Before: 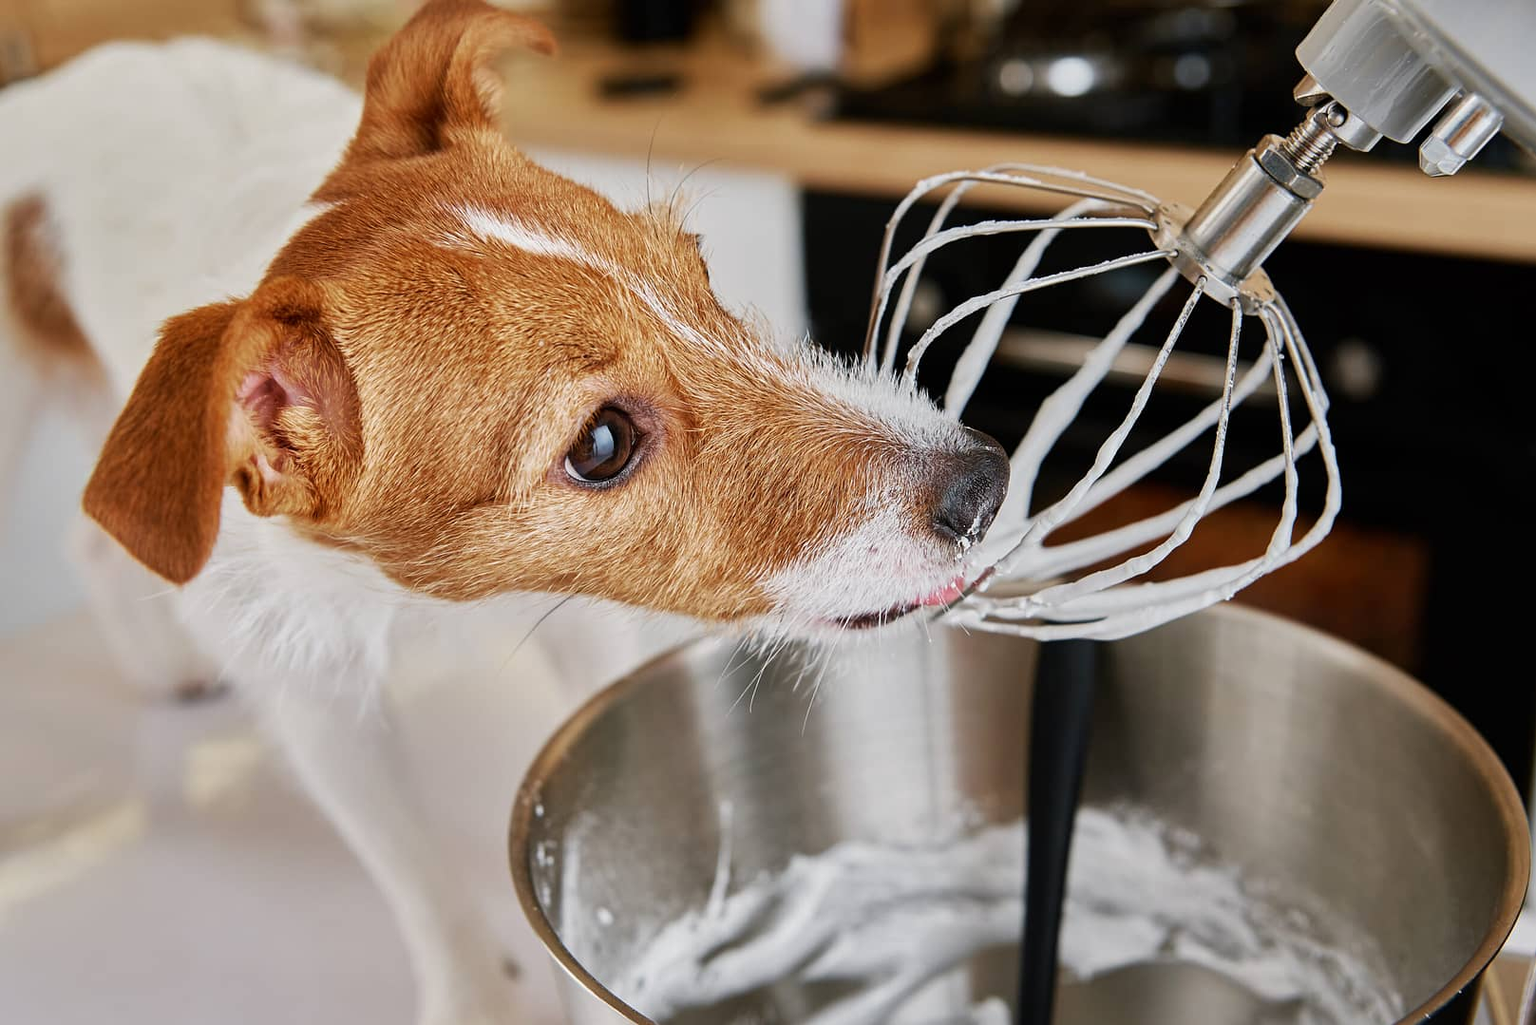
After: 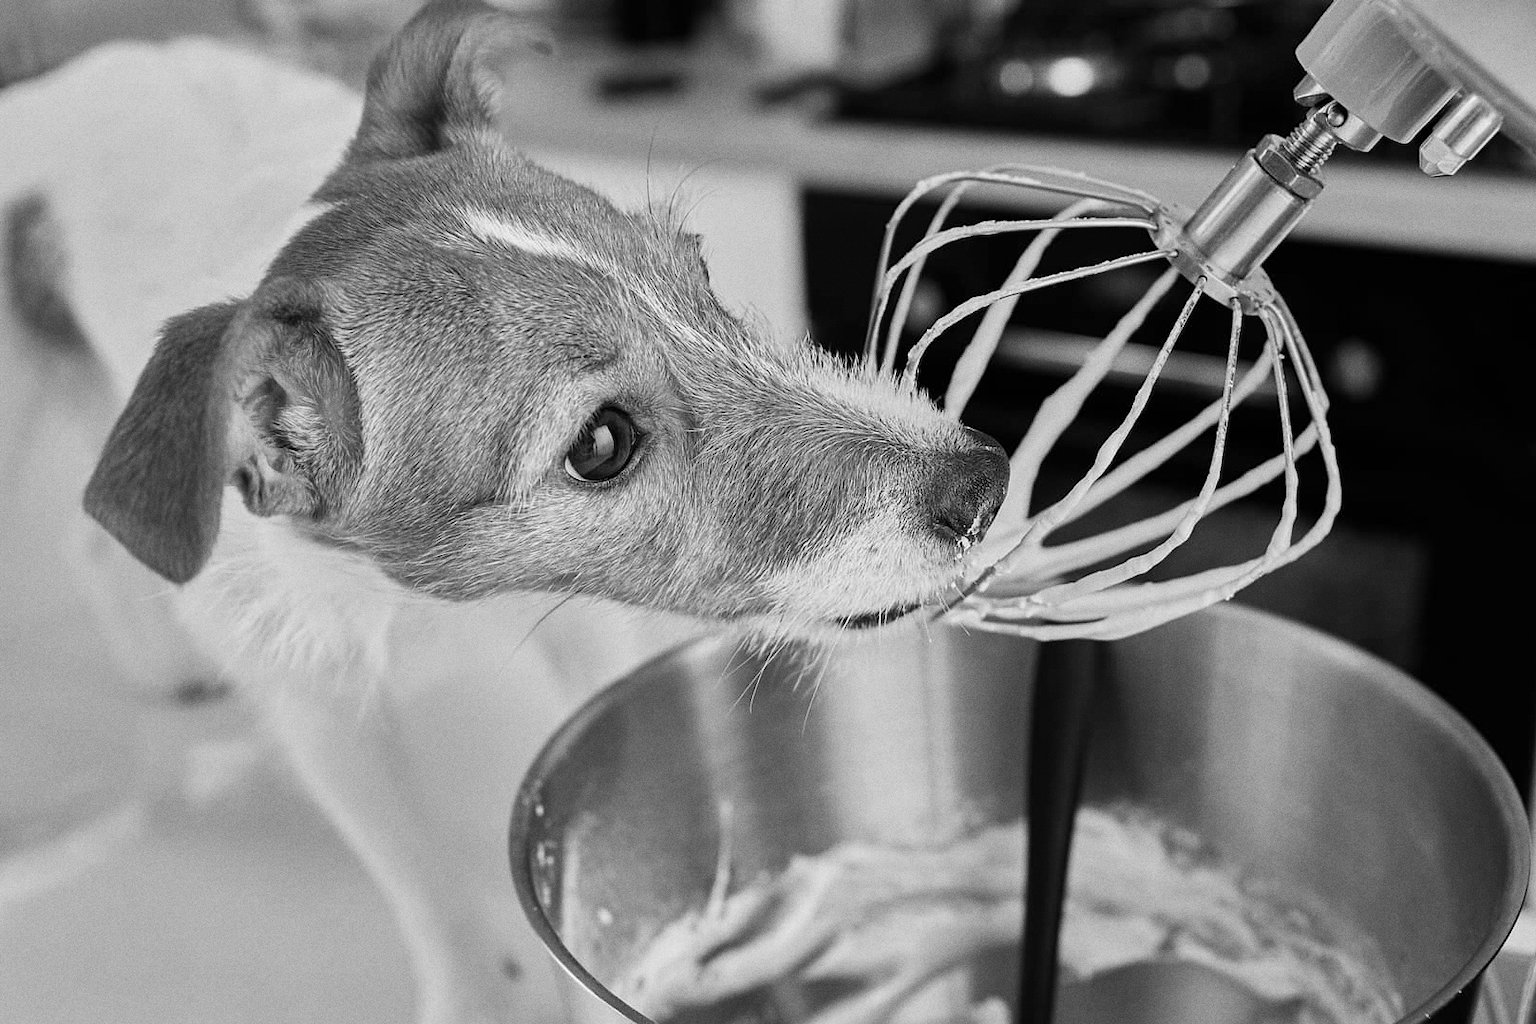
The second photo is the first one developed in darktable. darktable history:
color balance rgb: linear chroma grading › global chroma 1.5%, linear chroma grading › mid-tones -1%, perceptual saturation grading › global saturation -3%, perceptual saturation grading › shadows -2%
monochrome: on, module defaults
grain: coarseness 0.09 ISO
